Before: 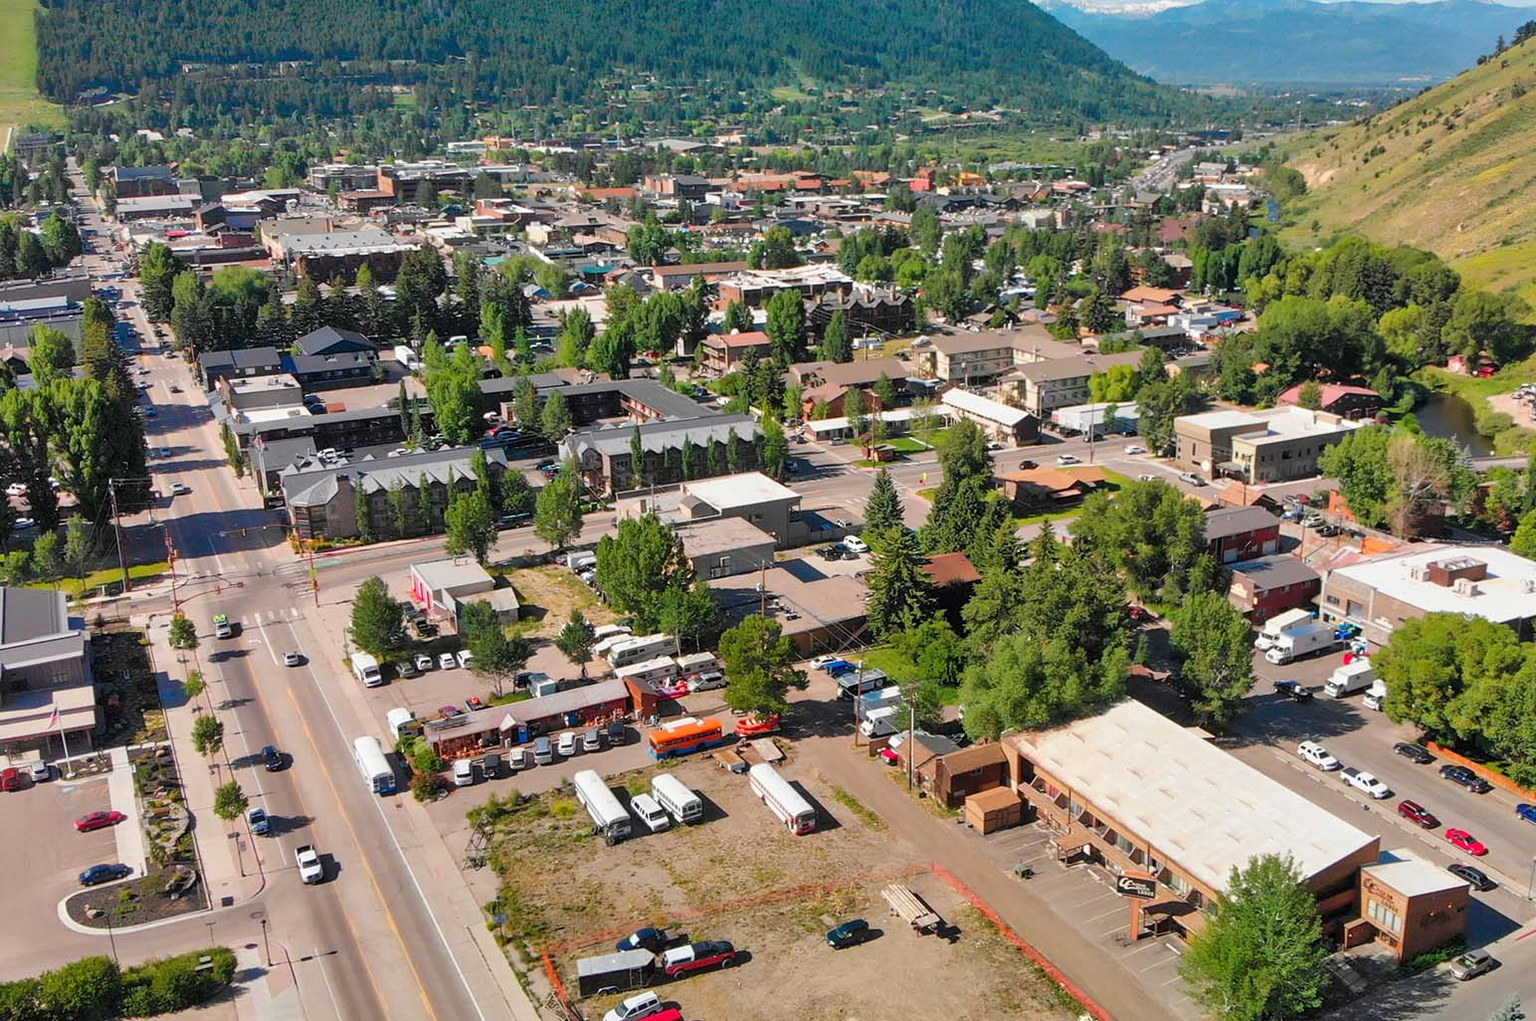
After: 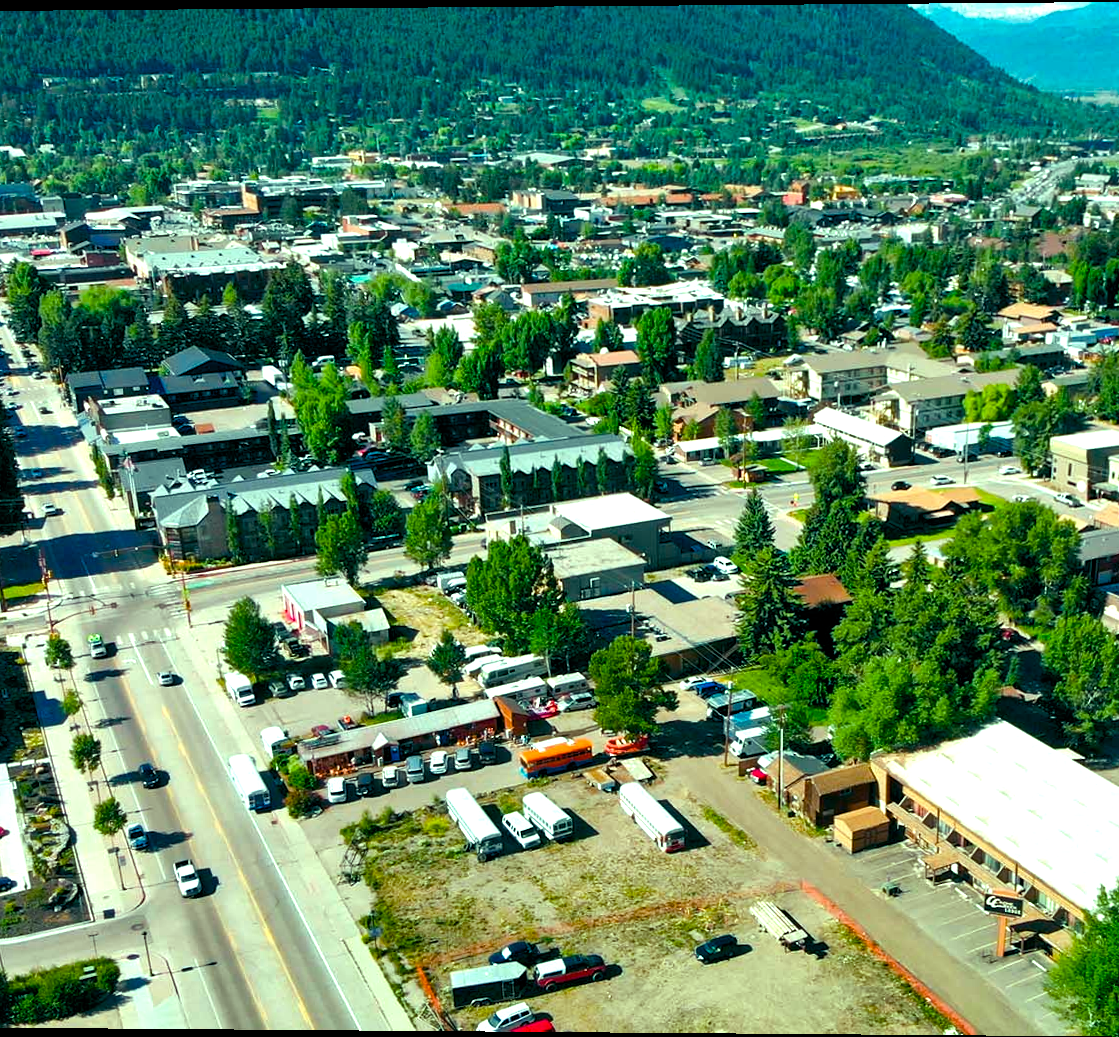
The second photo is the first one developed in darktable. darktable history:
crop and rotate: left 9.061%, right 20.142%
white balance: red 1.004, blue 1.024
color balance rgb: shadows lift › luminance -7.7%, shadows lift › chroma 2.13%, shadows lift › hue 165.27°, power › luminance -7.77%, power › chroma 1.1%, power › hue 215.88°, highlights gain › luminance 15.15%, highlights gain › chroma 7%, highlights gain › hue 125.57°, global offset › luminance -0.33%, global offset › chroma 0.11%, global offset › hue 165.27°, perceptual saturation grading › global saturation 24.42%, perceptual saturation grading › highlights -24.42%, perceptual saturation grading › mid-tones 24.42%, perceptual saturation grading › shadows 40%, perceptual brilliance grading › global brilliance -5%, perceptual brilliance grading › highlights 24.42%, perceptual brilliance grading › mid-tones 7%, perceptual brilliance grading › shadows -5%
color correction: highlights a* -6.69, highlights b* 0.49
rotate and perspective: lens shift (vertical) 0.048, lens shift (horizontal) -0.024, automatic cropping off
